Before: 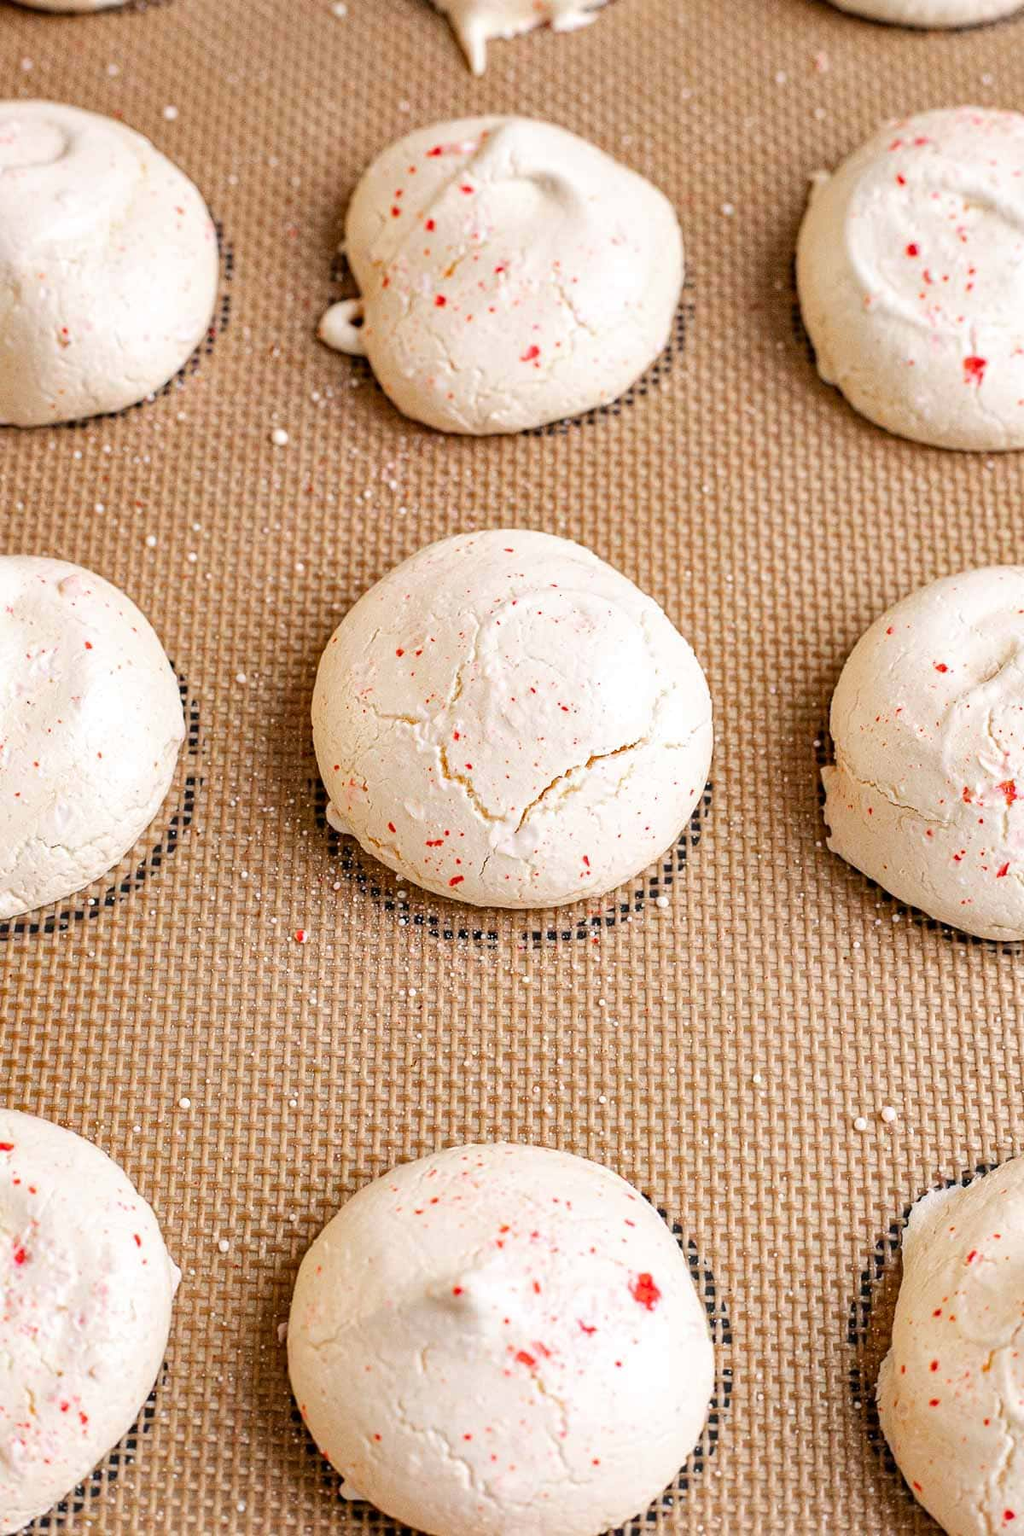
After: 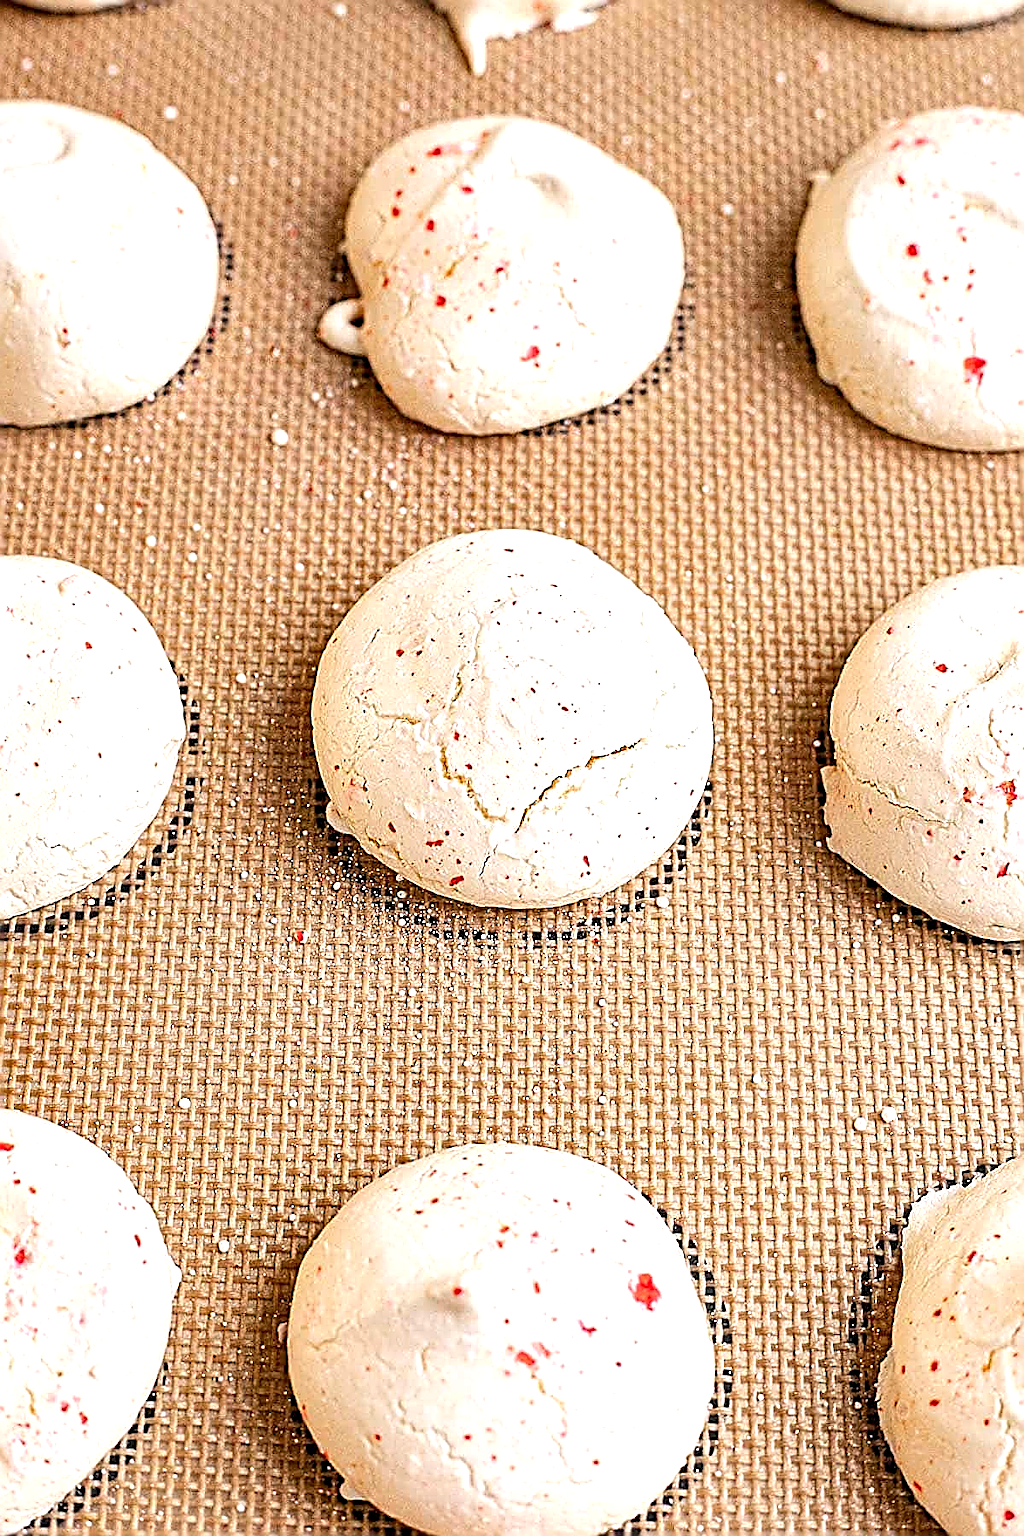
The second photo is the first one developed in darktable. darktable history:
sharpen: amount 1.877
exposure: black level correction 0.001, exposure 0.5 EV, compensate highlight preservation false
